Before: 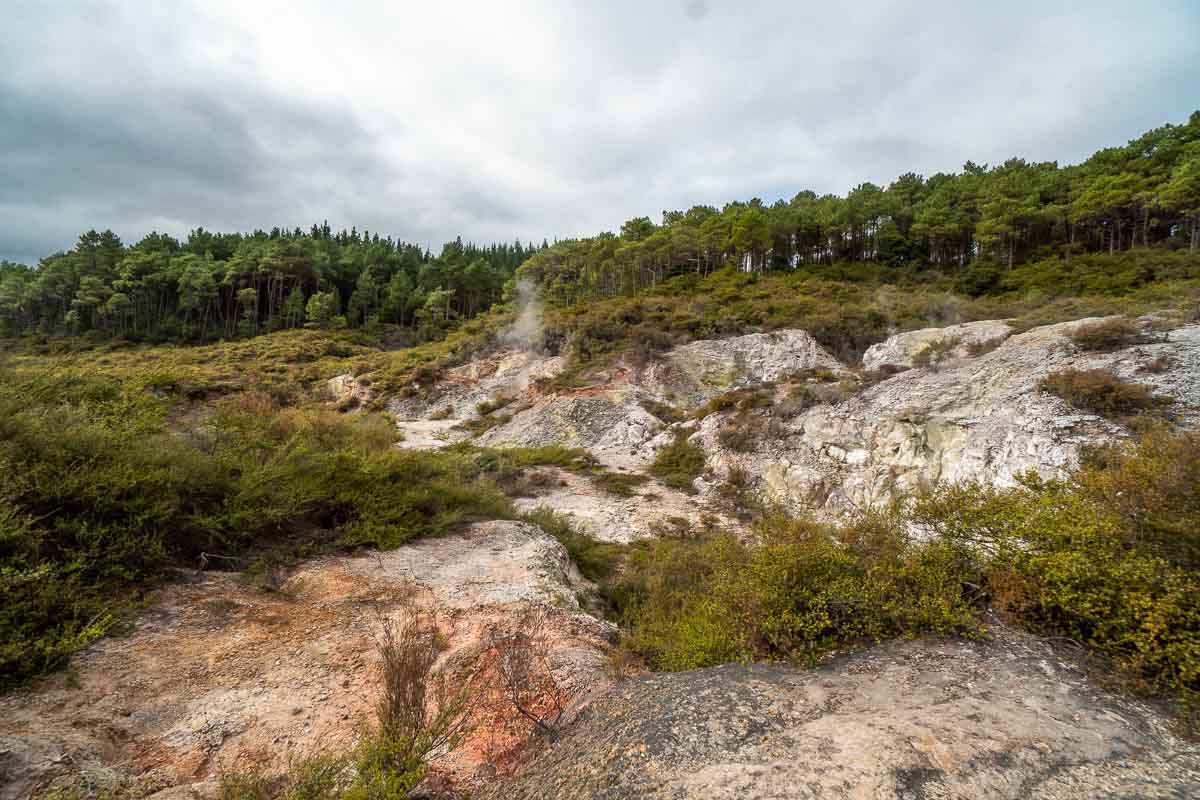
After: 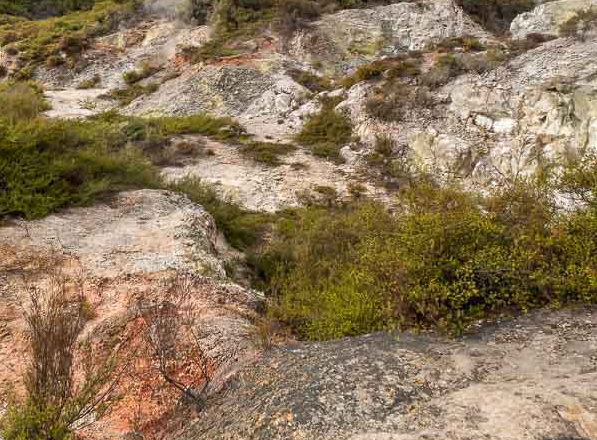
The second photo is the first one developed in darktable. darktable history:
crop: left 29.438%, top 41.485%, right 20.795%, bottom 3.474%
